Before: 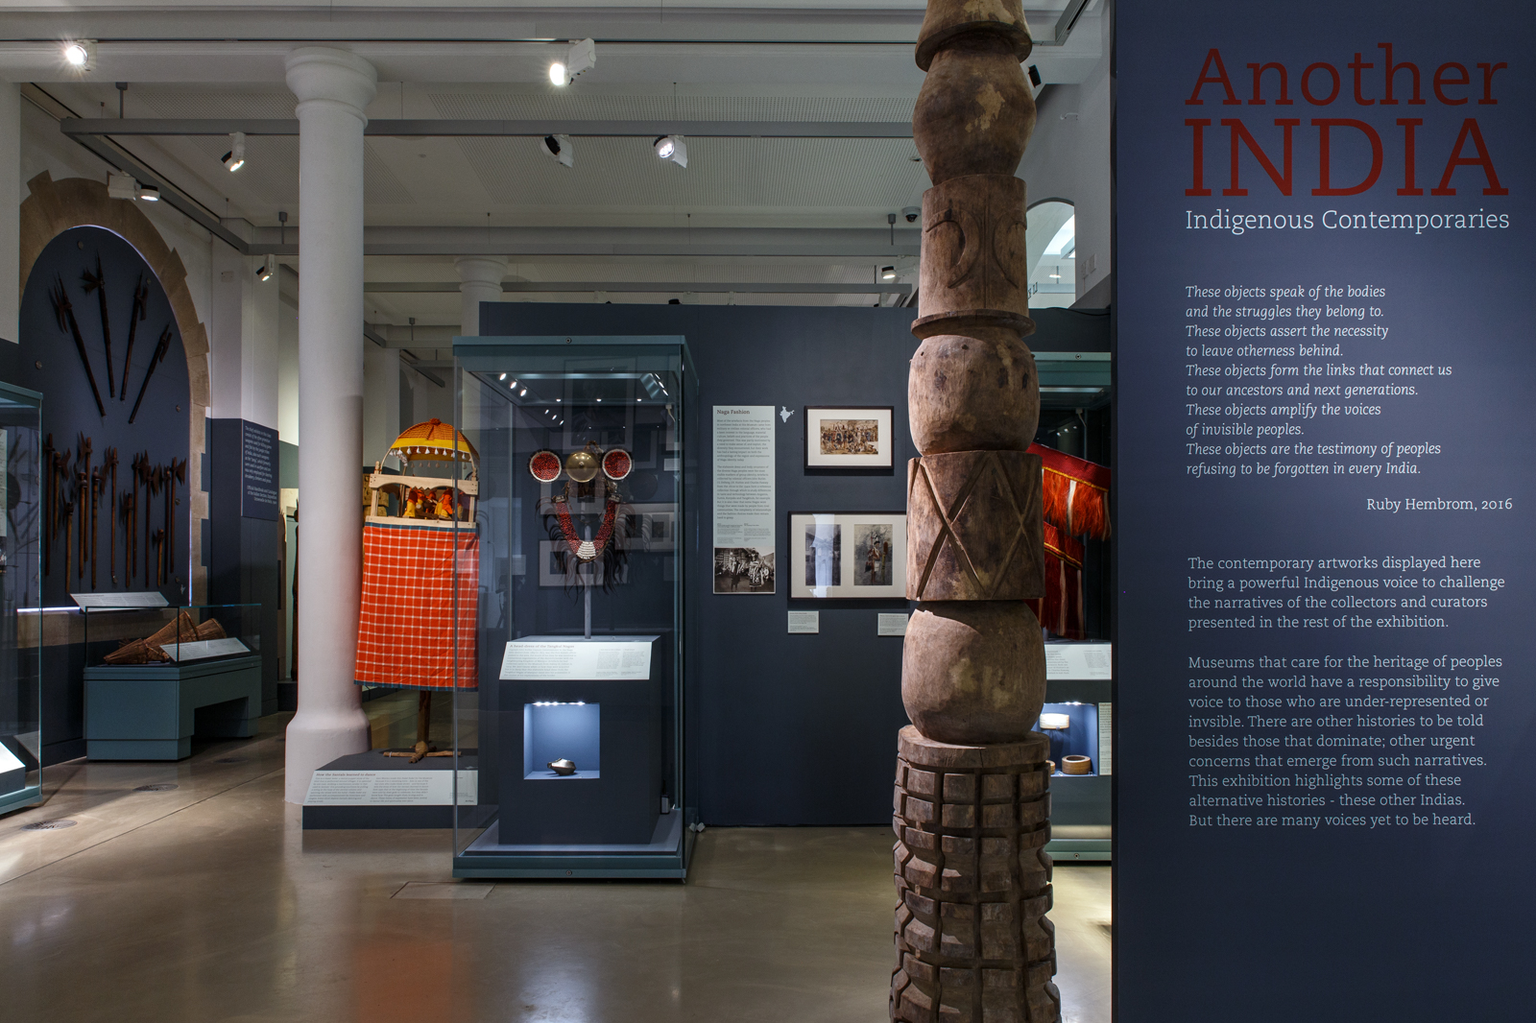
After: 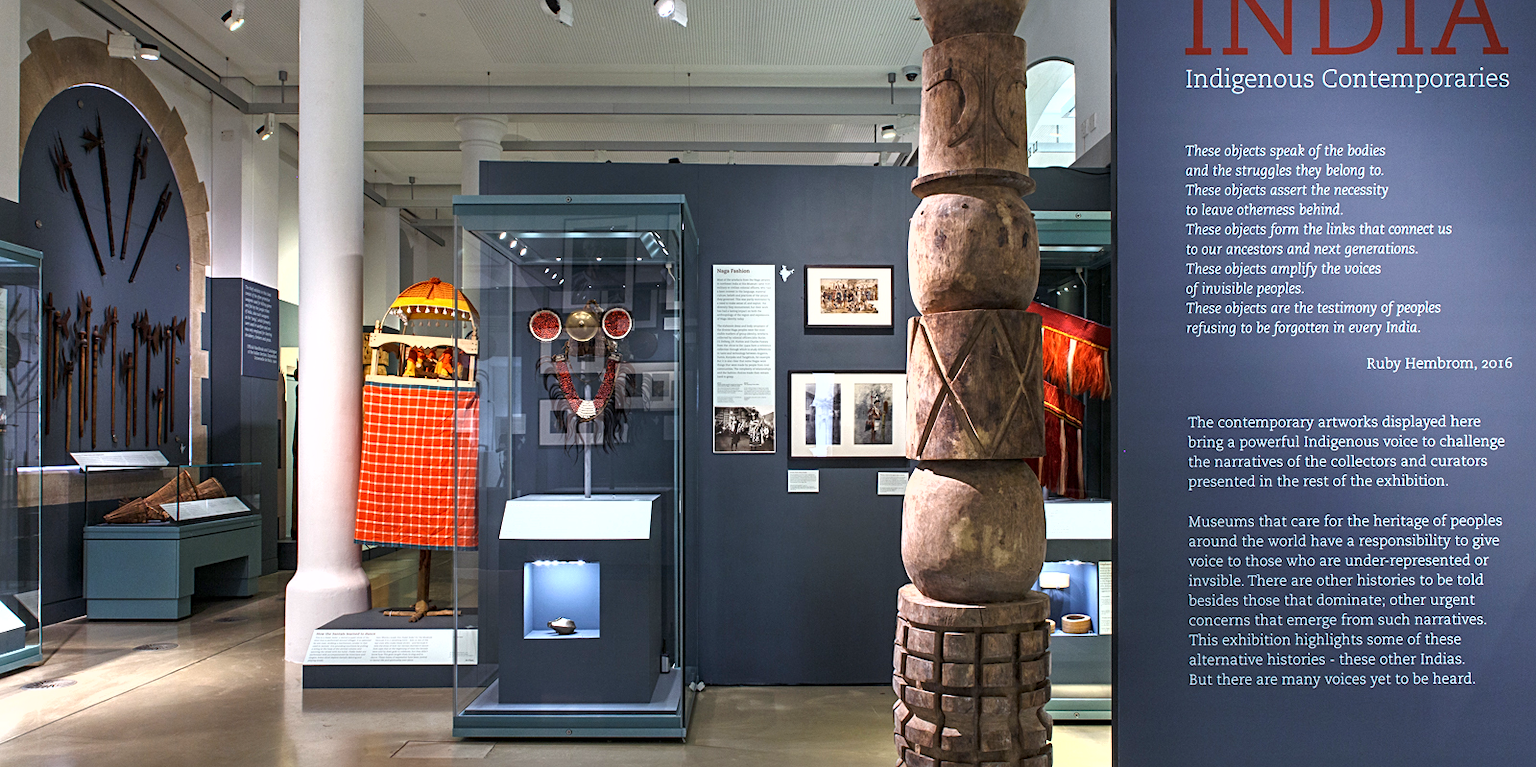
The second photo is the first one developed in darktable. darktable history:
exposure: exposure 1.16 EV, compensate exposure bias true, compensate highlight preservation false
sharpen: radius 2.529, amount 0.323
crop: top 13.819%, bottom 11.169%
shadows and highlights: low approximation 0.01, soften with gaussian
